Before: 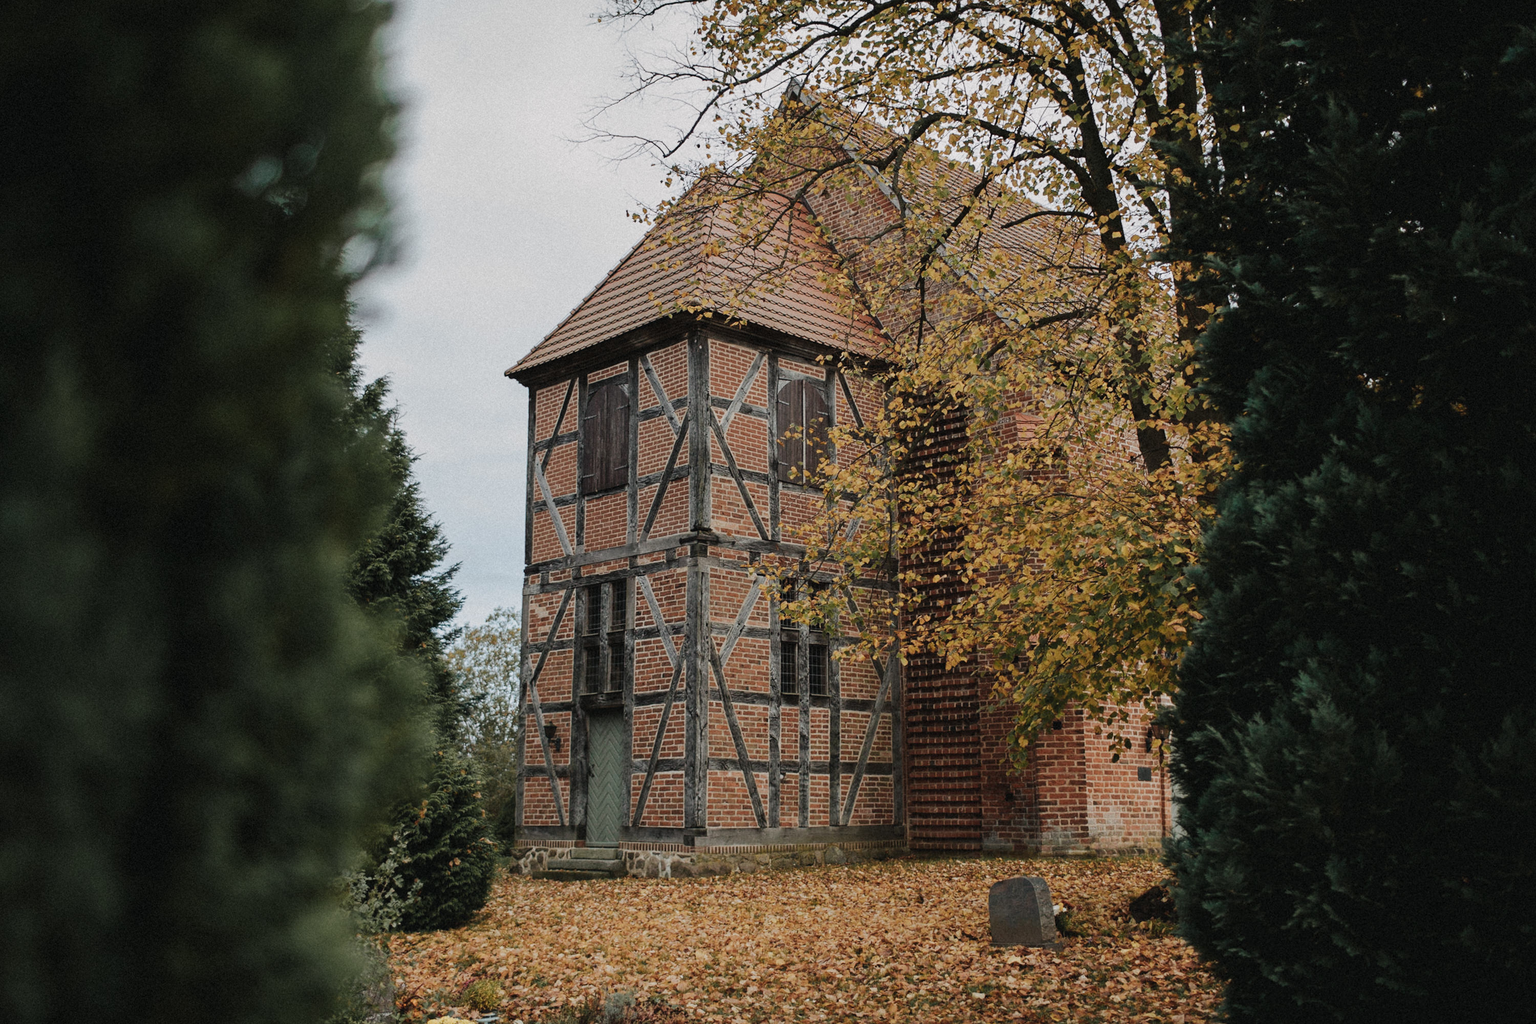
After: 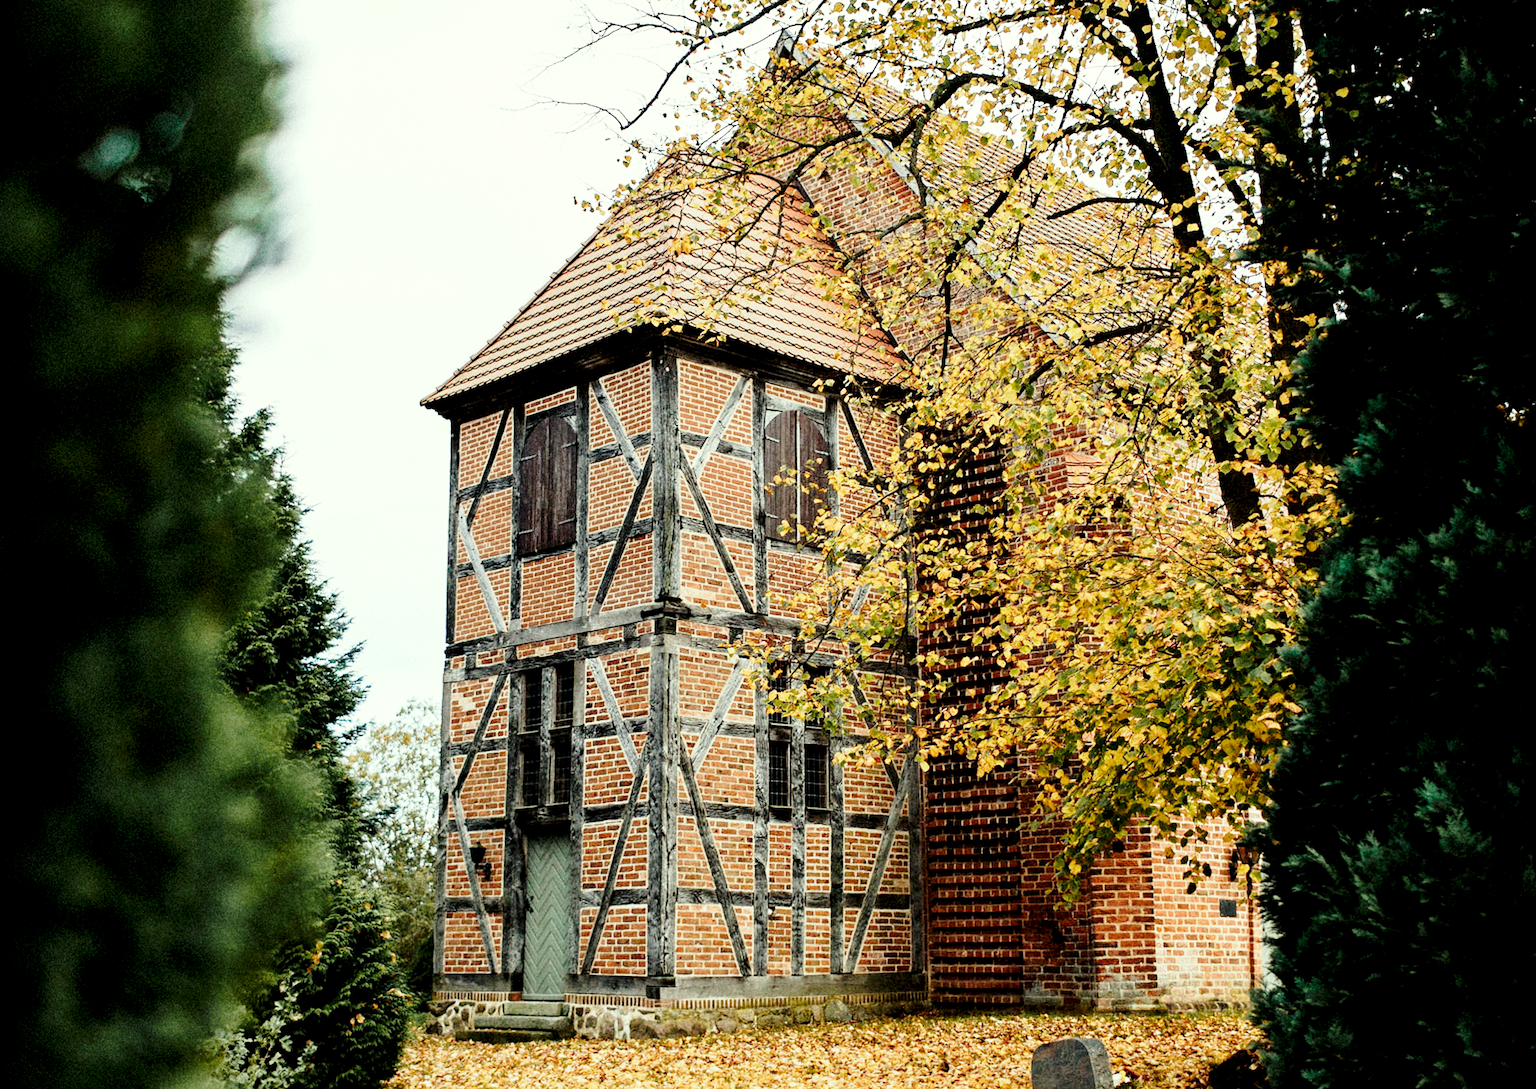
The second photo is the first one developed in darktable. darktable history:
base curve: curves: ch0 [(0, 0) (0.028, 0.03) (0.121, 0.232) (0.46, 0.748) (0.859, 0.968) (1, 1)], preserve colors none
crop: left 11.225%, top 5.381%, right 9.565%, bottom 10.314%
color correction: highlights a* -4.28, highlights b* 6.53
color balance rgb: global vibrance 0.5%
exposure: black level correction 0.012, exposure 0.7 EV, compensate exposure bias true, compensate highlight preservation false
white balance: red 0.982, blue 1.018
